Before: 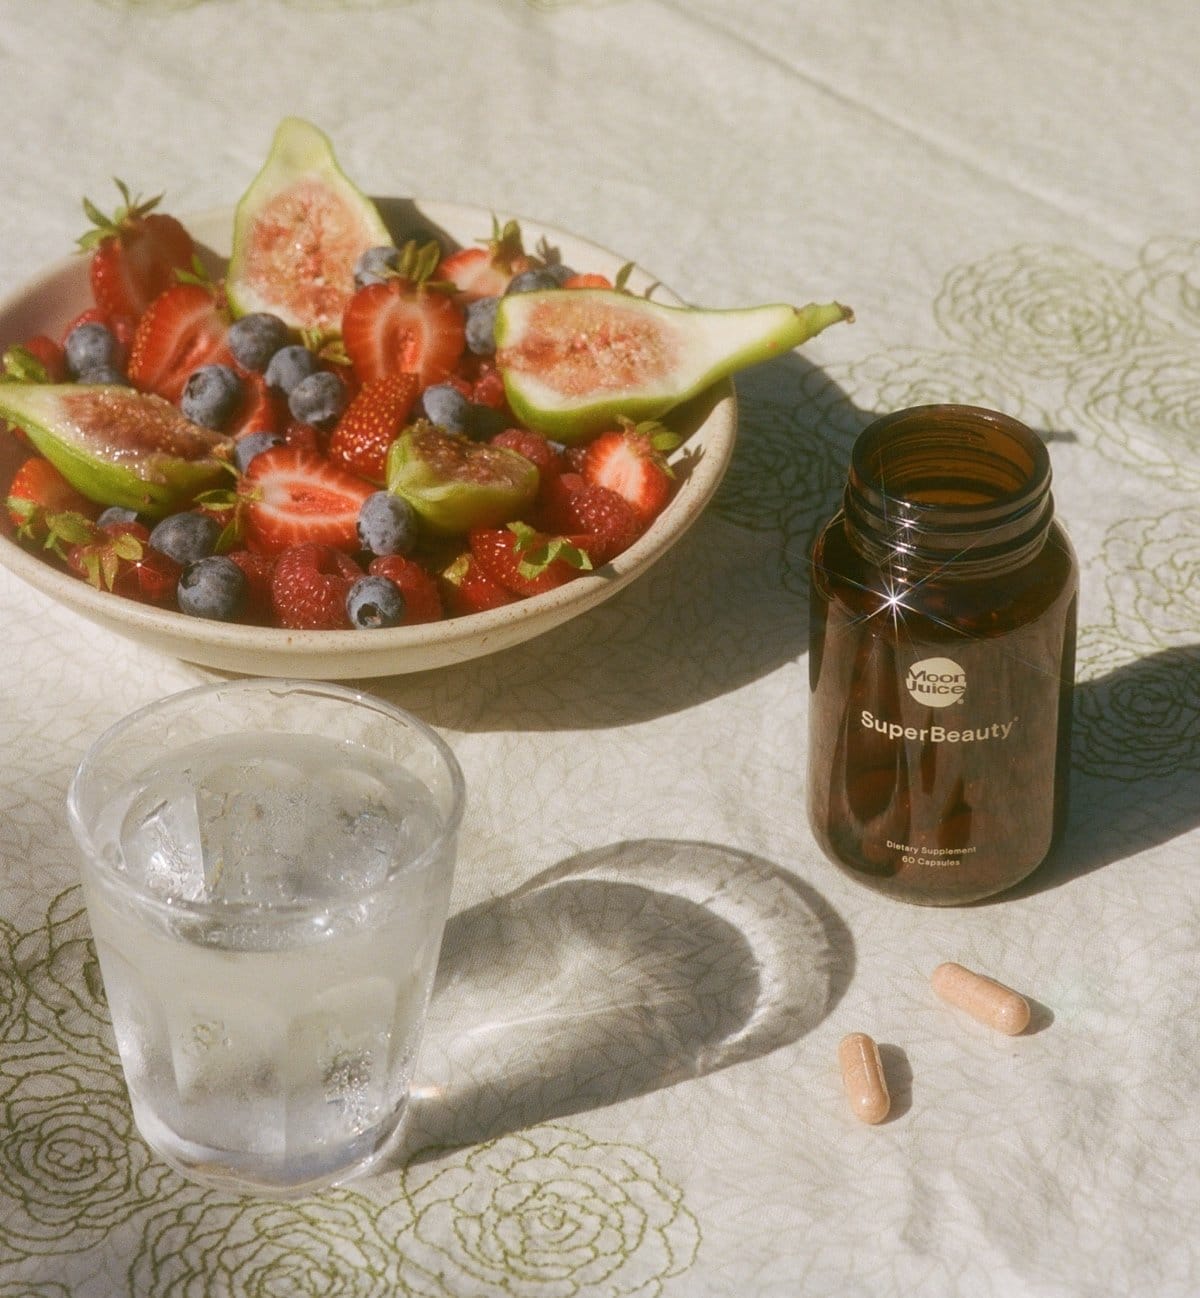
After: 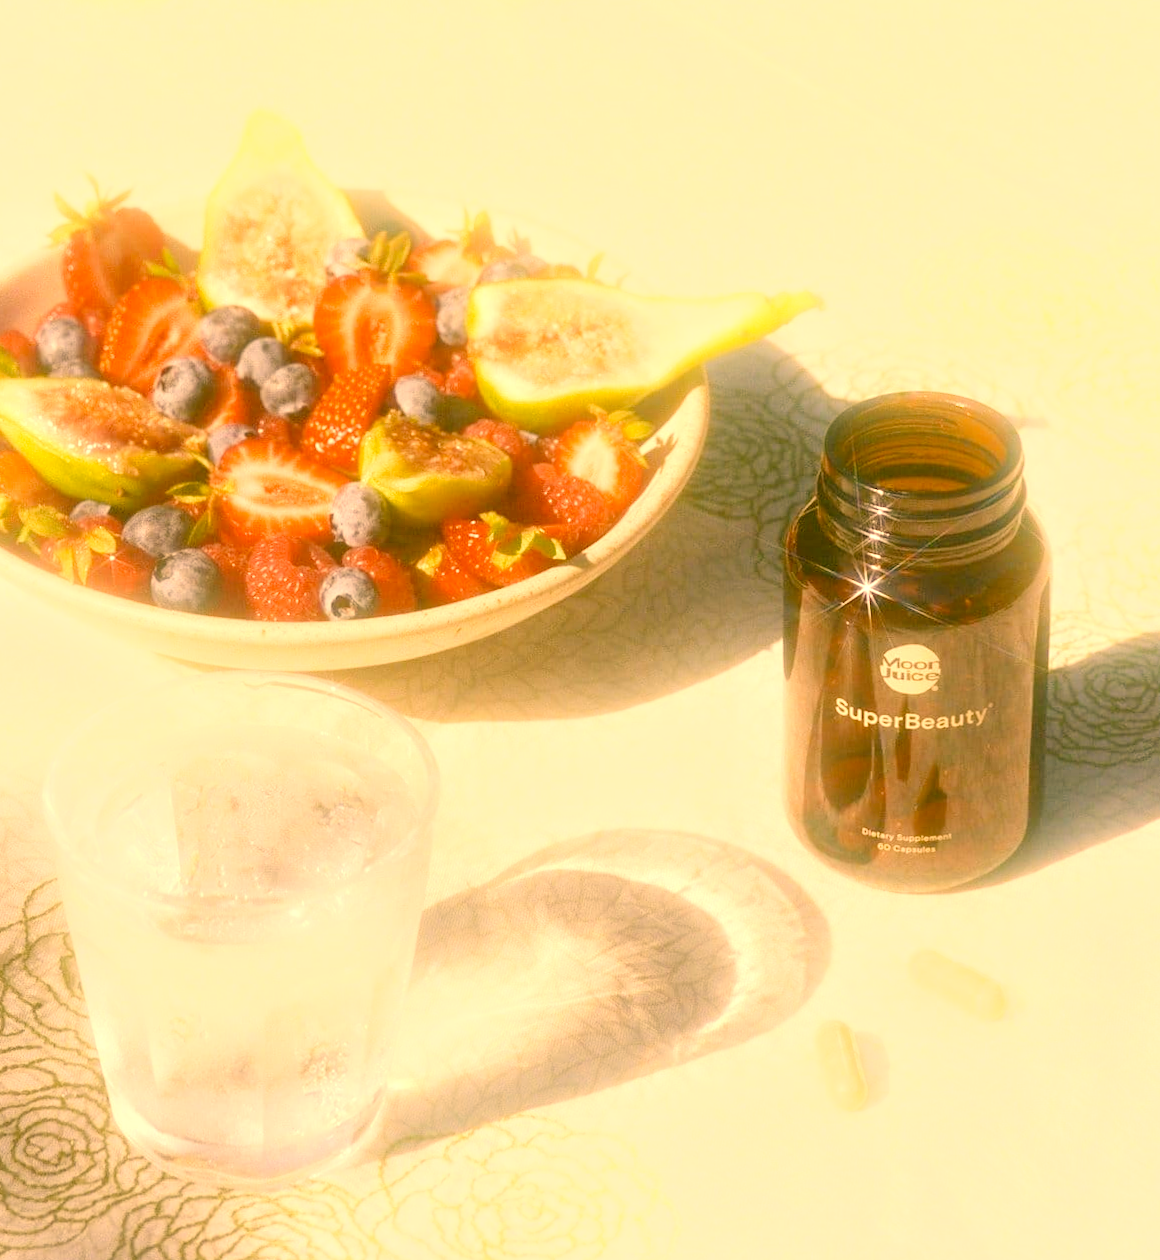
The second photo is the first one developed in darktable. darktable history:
exposure: exposure 1 EV, compensate highlight preservation false
rotate and perspective: rotation -0.45°, automatic cropping original format, crop left 0.008, crop right 0.992, crop top 0.012, crop bottom 0.988
tone curve: curves: ch0 [(0, 0) (0.003, 0.004) (0.011, 0.015) (0.025, 0.033) (0.044, 0.059) (0.069, 0.093) (0.1, 0.133) (0.136, 0.182) (0.177, 0.237) (0.224, 0.3) (0.277, 0.369) (0.335, 0.437) (0.399, 0.511) (0.468, 0.584) (0.543, 0.656) (0.623, 0.729) (0.709, 0.8) (0.801, 0.872) (0.898, 0.935) (1, 1)], preserve colors none
color correction: highlights a* 15, highlights b* 31.55
bloom: size 9%, threshold 100%, strength 7%
crop and rotate: left 1.774%, right 0.633%, bottom 1.28%
